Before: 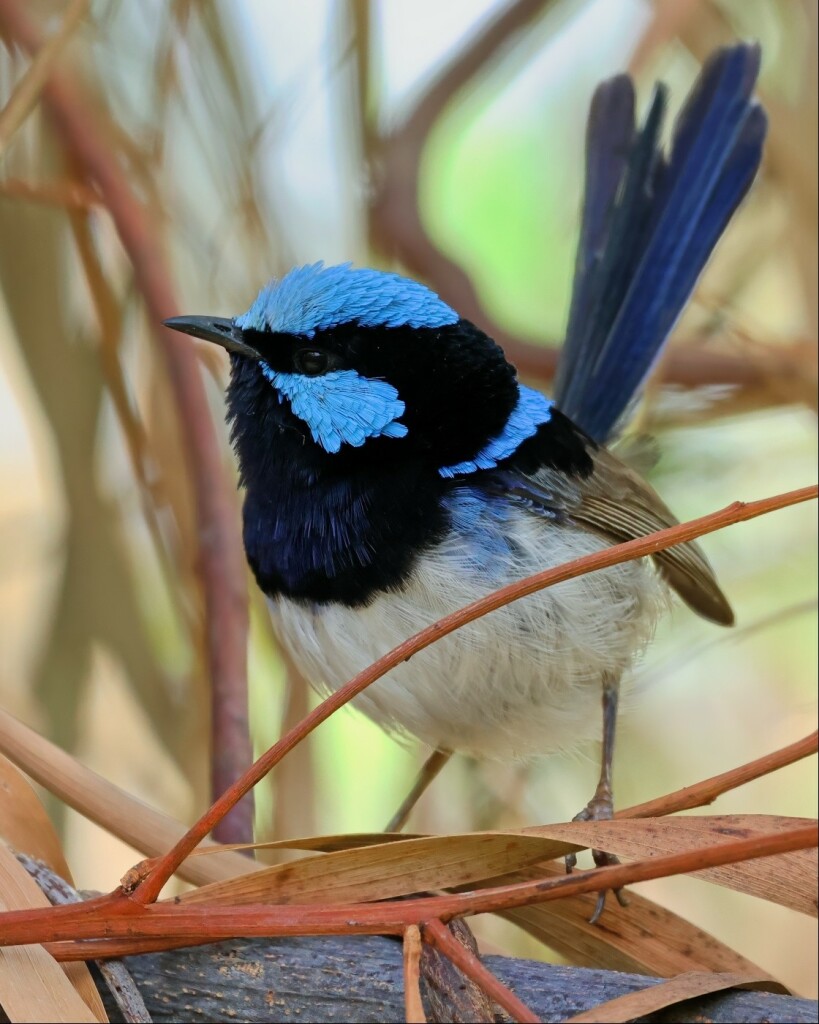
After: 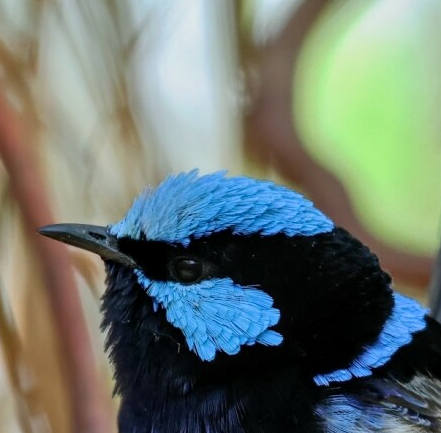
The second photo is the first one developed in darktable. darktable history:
shadows and highlights: shadows 32, highlights -32, soften with gaussian
crop: left 15.306%, top 9.065%, right 30.789%, bottom 48.638%
local contrast: on, module defaults
